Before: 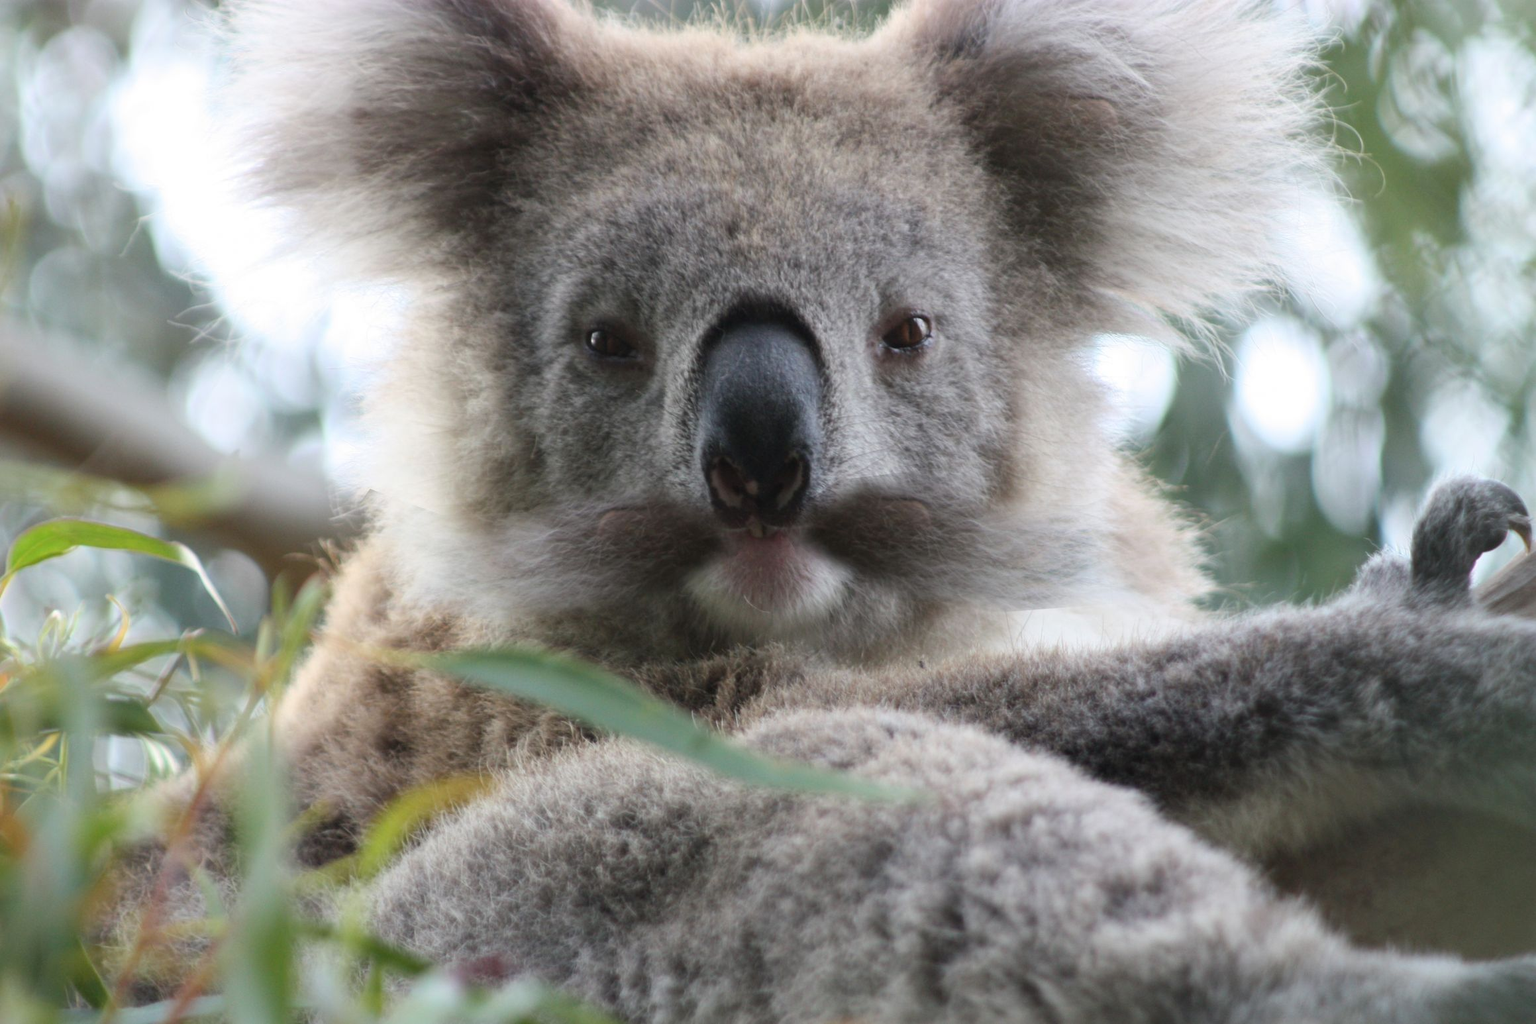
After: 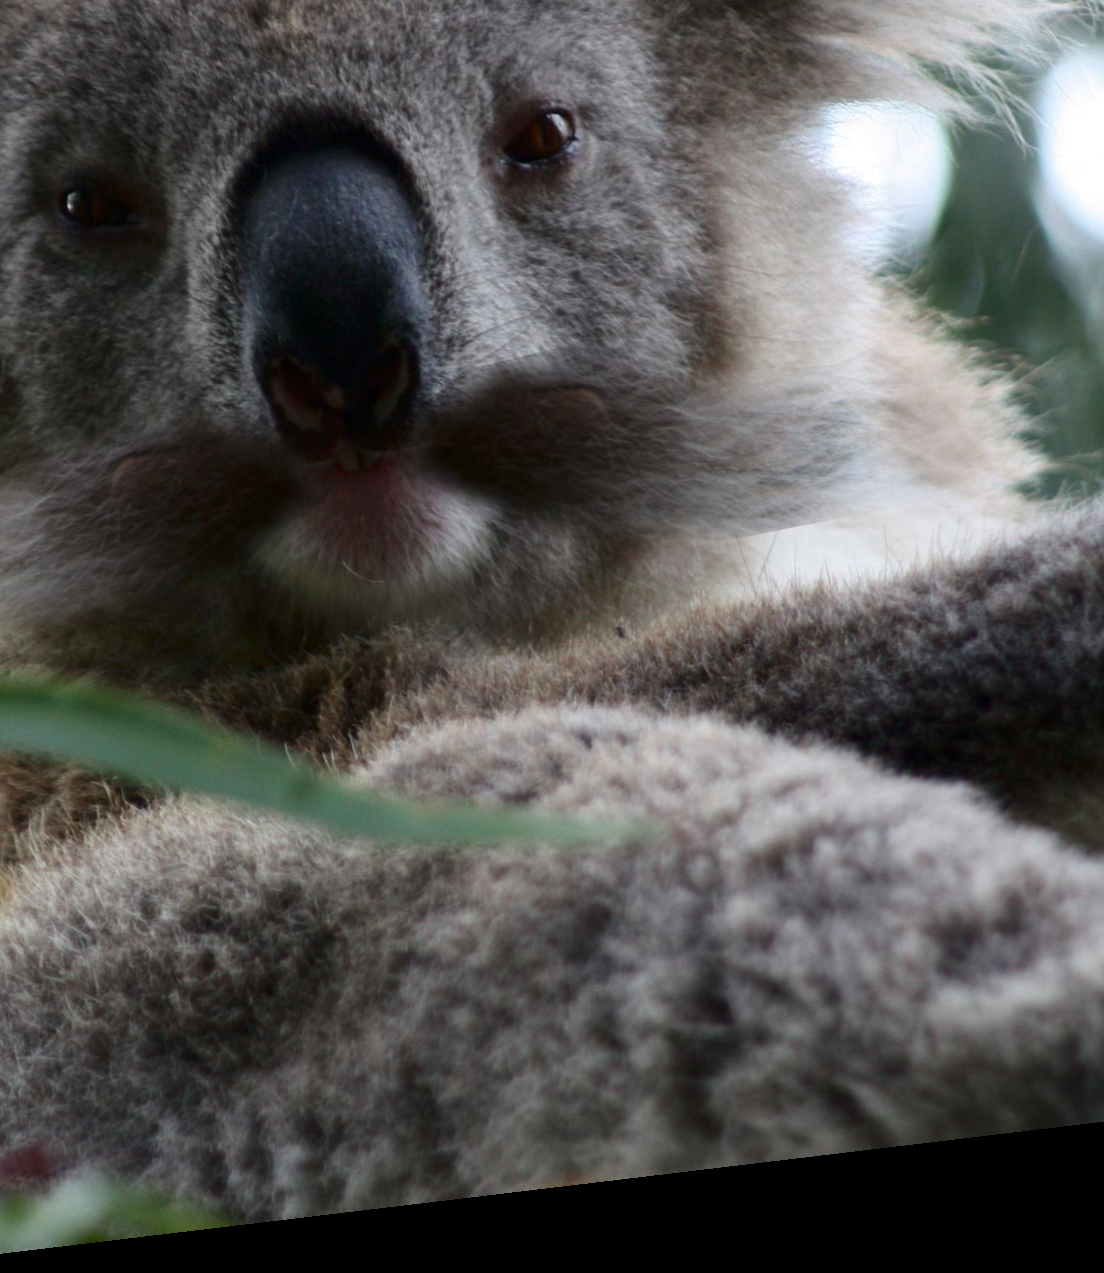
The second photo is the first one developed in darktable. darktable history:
crop: left 35.432%, top 26.233%, right 20.145%, bottom 3.432%
rotate and perspective: rotation -6.83°, automatic cropping off
contrast brightness saturation: contrast 0.1, brightness -0.26, saturation 0.14
